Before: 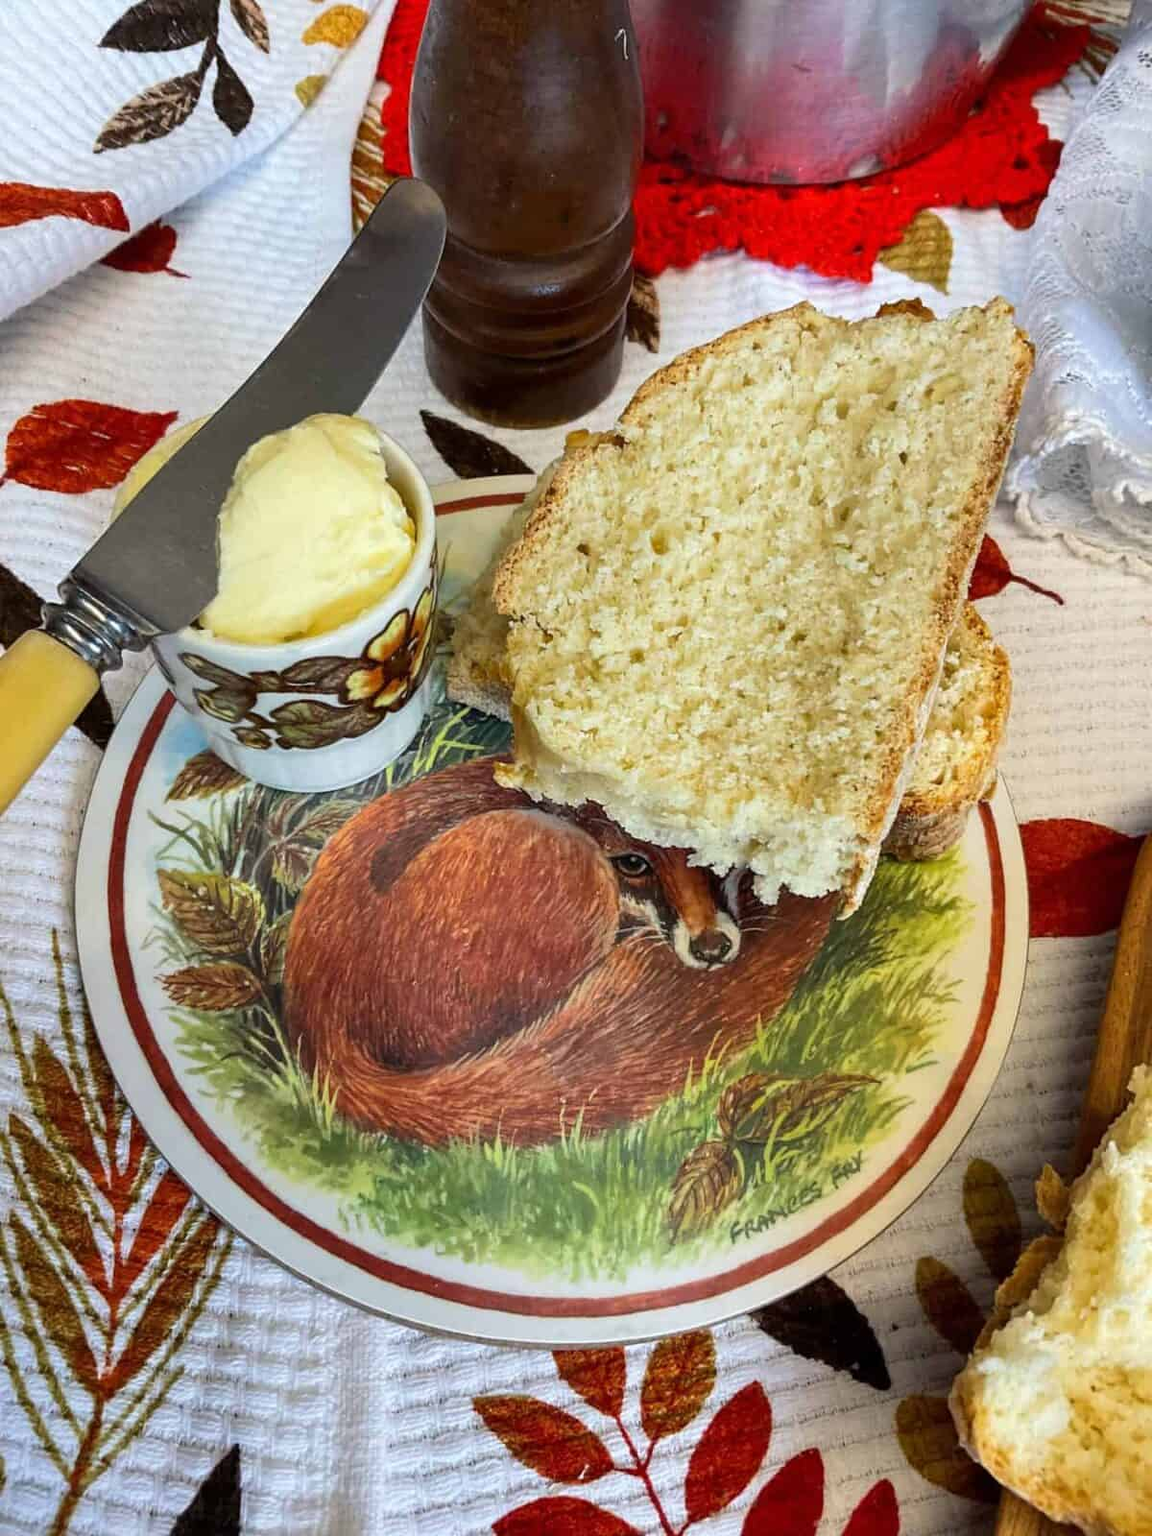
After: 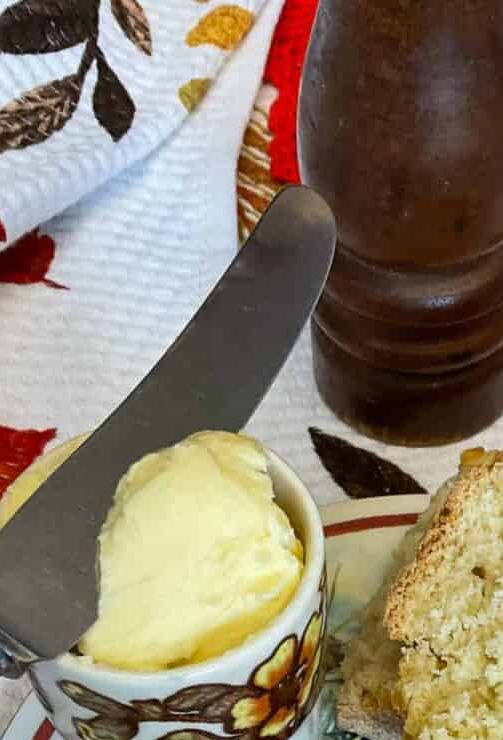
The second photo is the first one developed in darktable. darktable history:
crop and rotate: left 10.817%, top 0.062%, right 47.194%, bottom 53.626%
shadows and highlights: shadows 25, highlights -48, soften with gaussian
